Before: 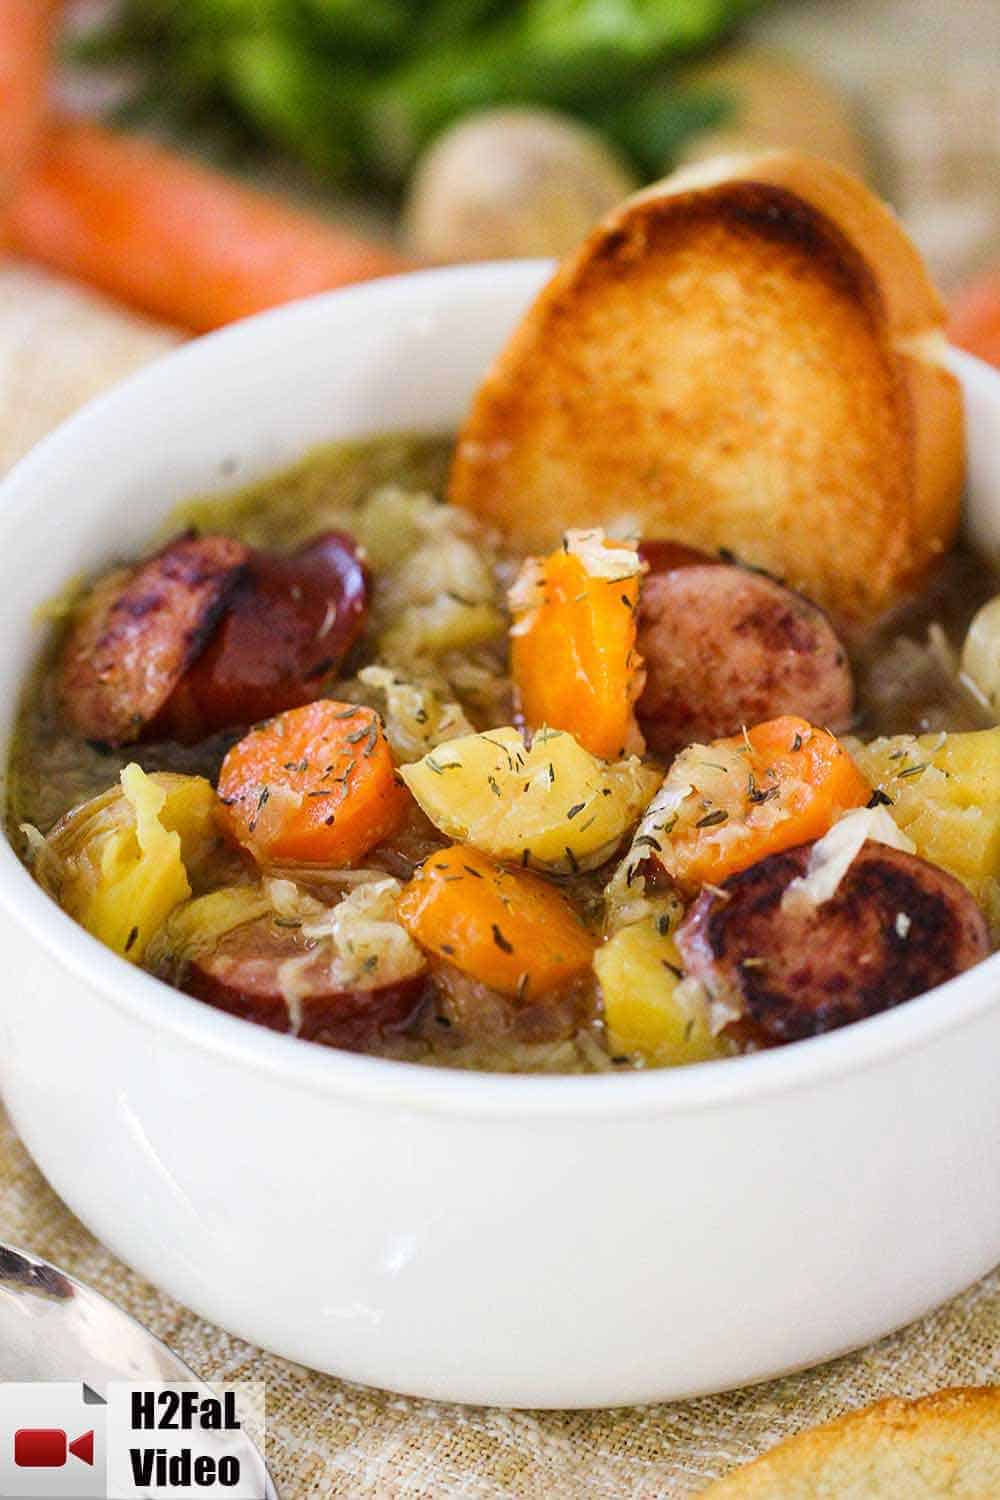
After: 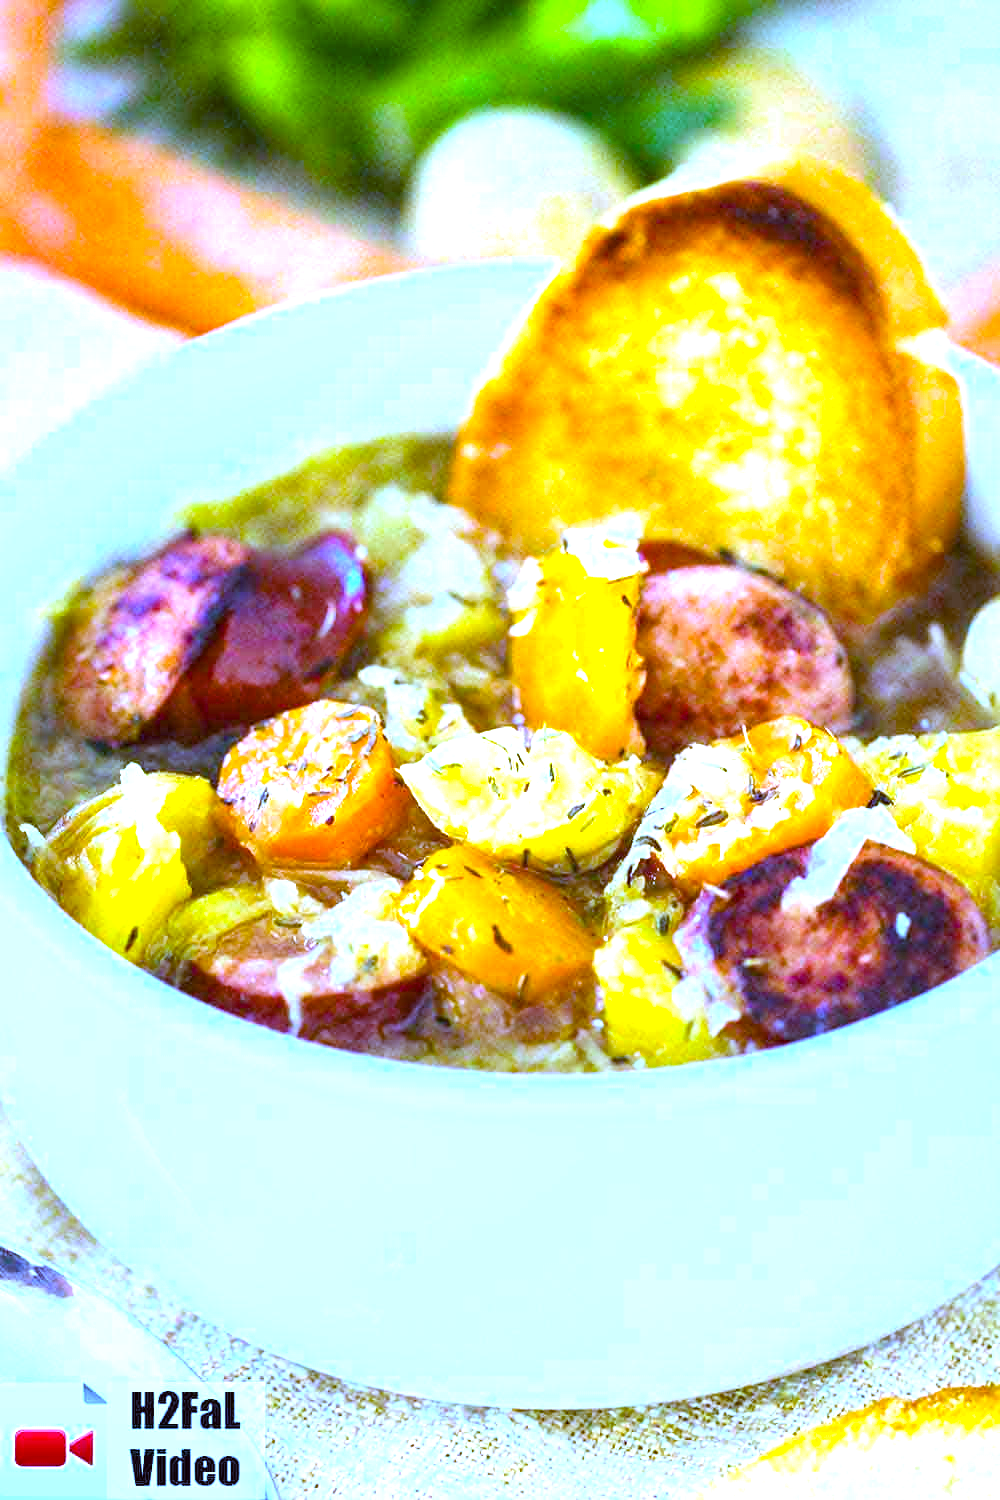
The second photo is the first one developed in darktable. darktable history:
white balance: red 0.766, blue 1.537
exposure: black level correction 0, exposure 1.675 EV, compensate exposure bias true, compensate highlight preservation false
color balance rgb: linear chroma grading › global chroma 10%, perceptual saturation grading › global saturation 30%, global vibrance 10%
